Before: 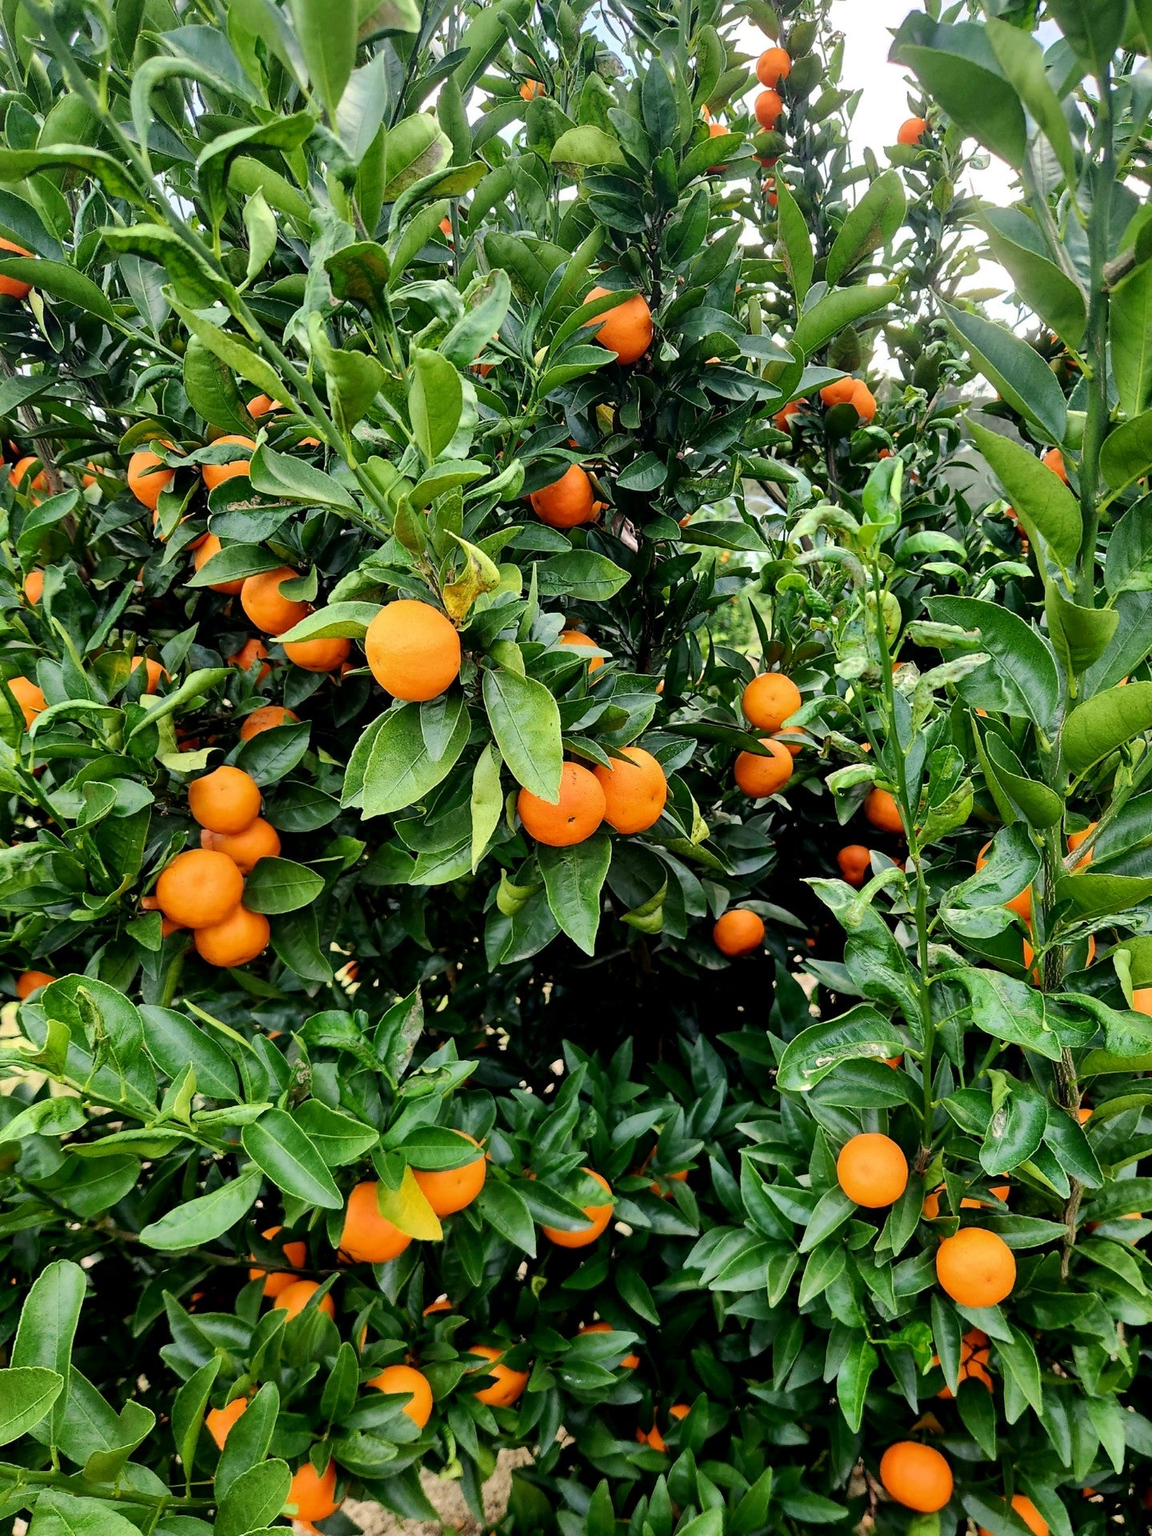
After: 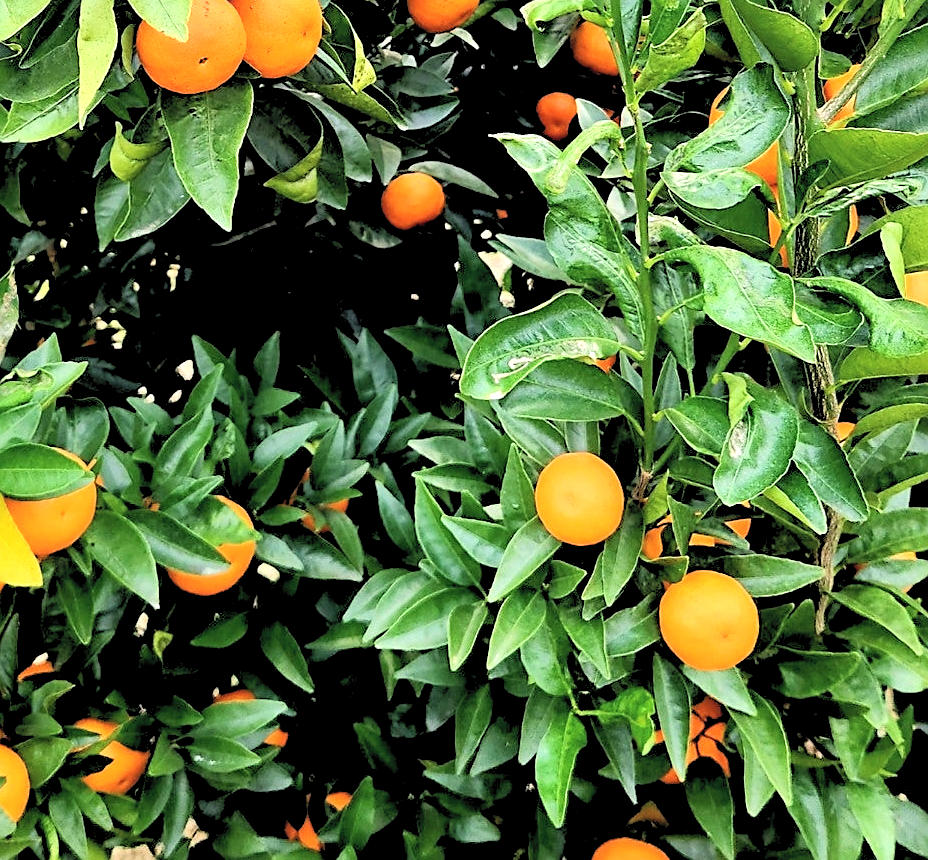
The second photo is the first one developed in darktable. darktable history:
sharpen: on, module defaults
contrast brightness saturation: brightness 0.15
rgb levels: levels [[0.013, 0.434, 0.89], [0, 0.5, 1], [0, 0.5, 1]]
crop and rotate: left 35.509%, top 50.238%, bottom 4.934%
exposure: black level correction 0, exposure 0.4 EV, compensate exposure bias true, compensate highlight preservation false
